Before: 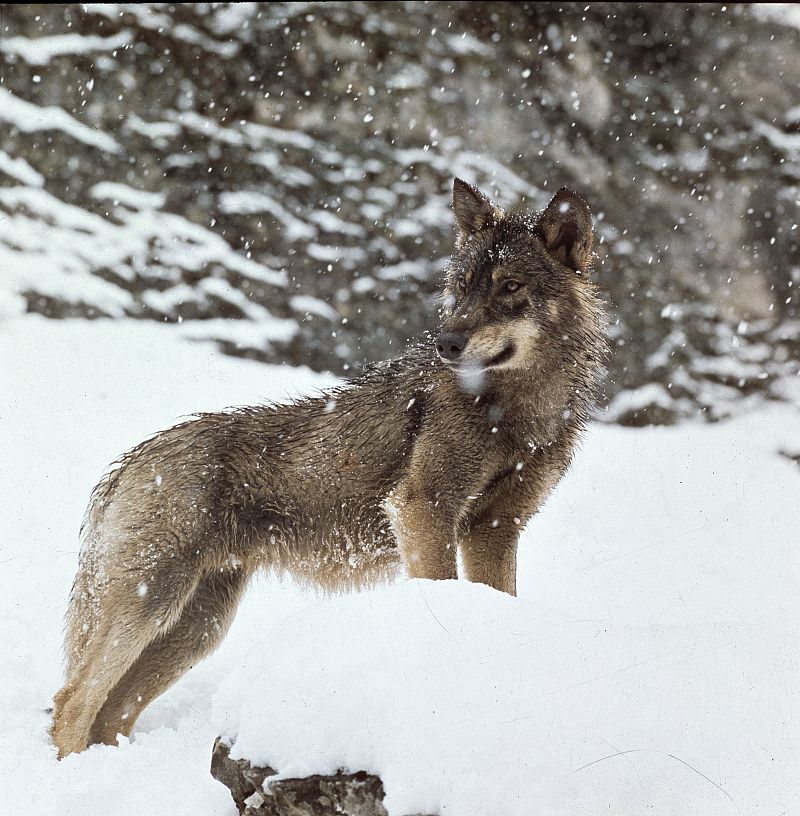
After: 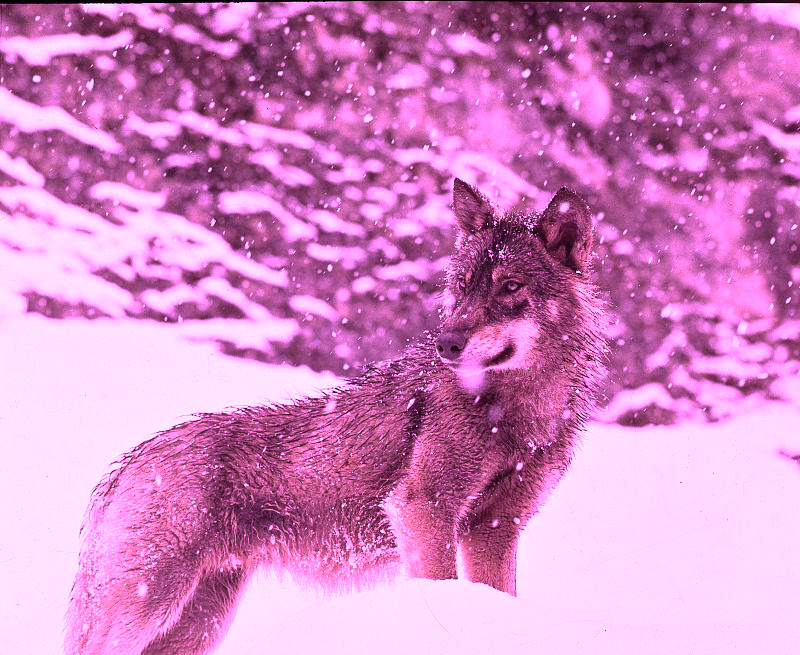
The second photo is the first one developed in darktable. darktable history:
exposure: black level correction 0, exposure 0.68 EV, compensate exposure bias true, compensate highlight preservation false
crop: bottom 19.644%
color calibration: illuminant custom, x 0.261, y 0.521, temperature 7054.11 K
